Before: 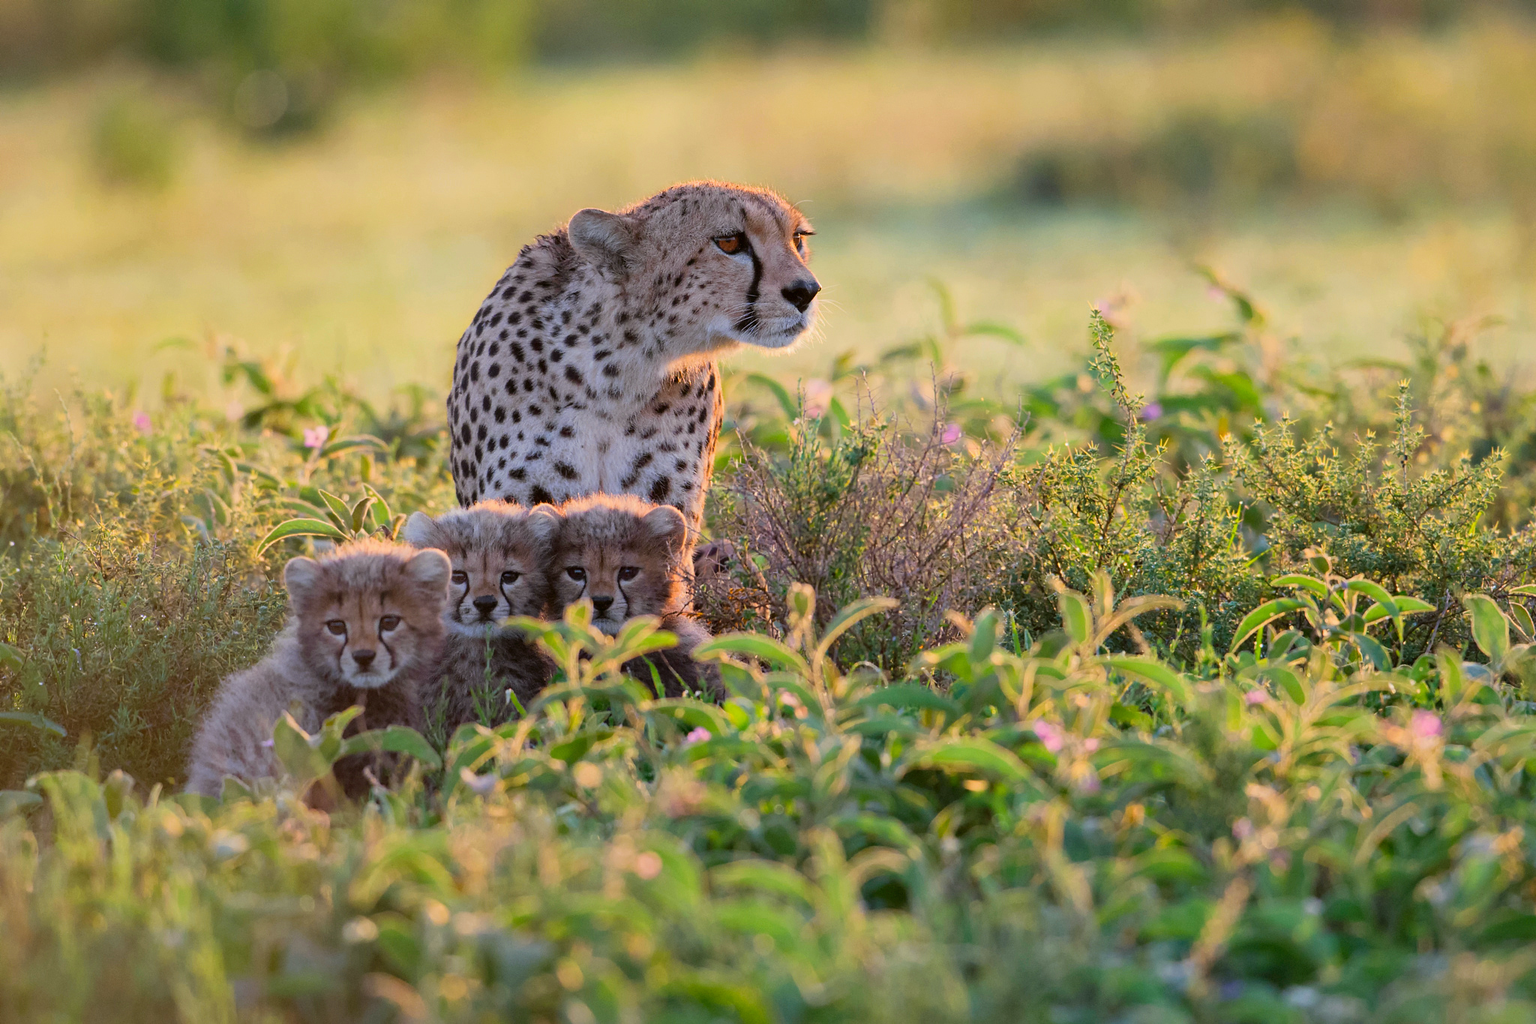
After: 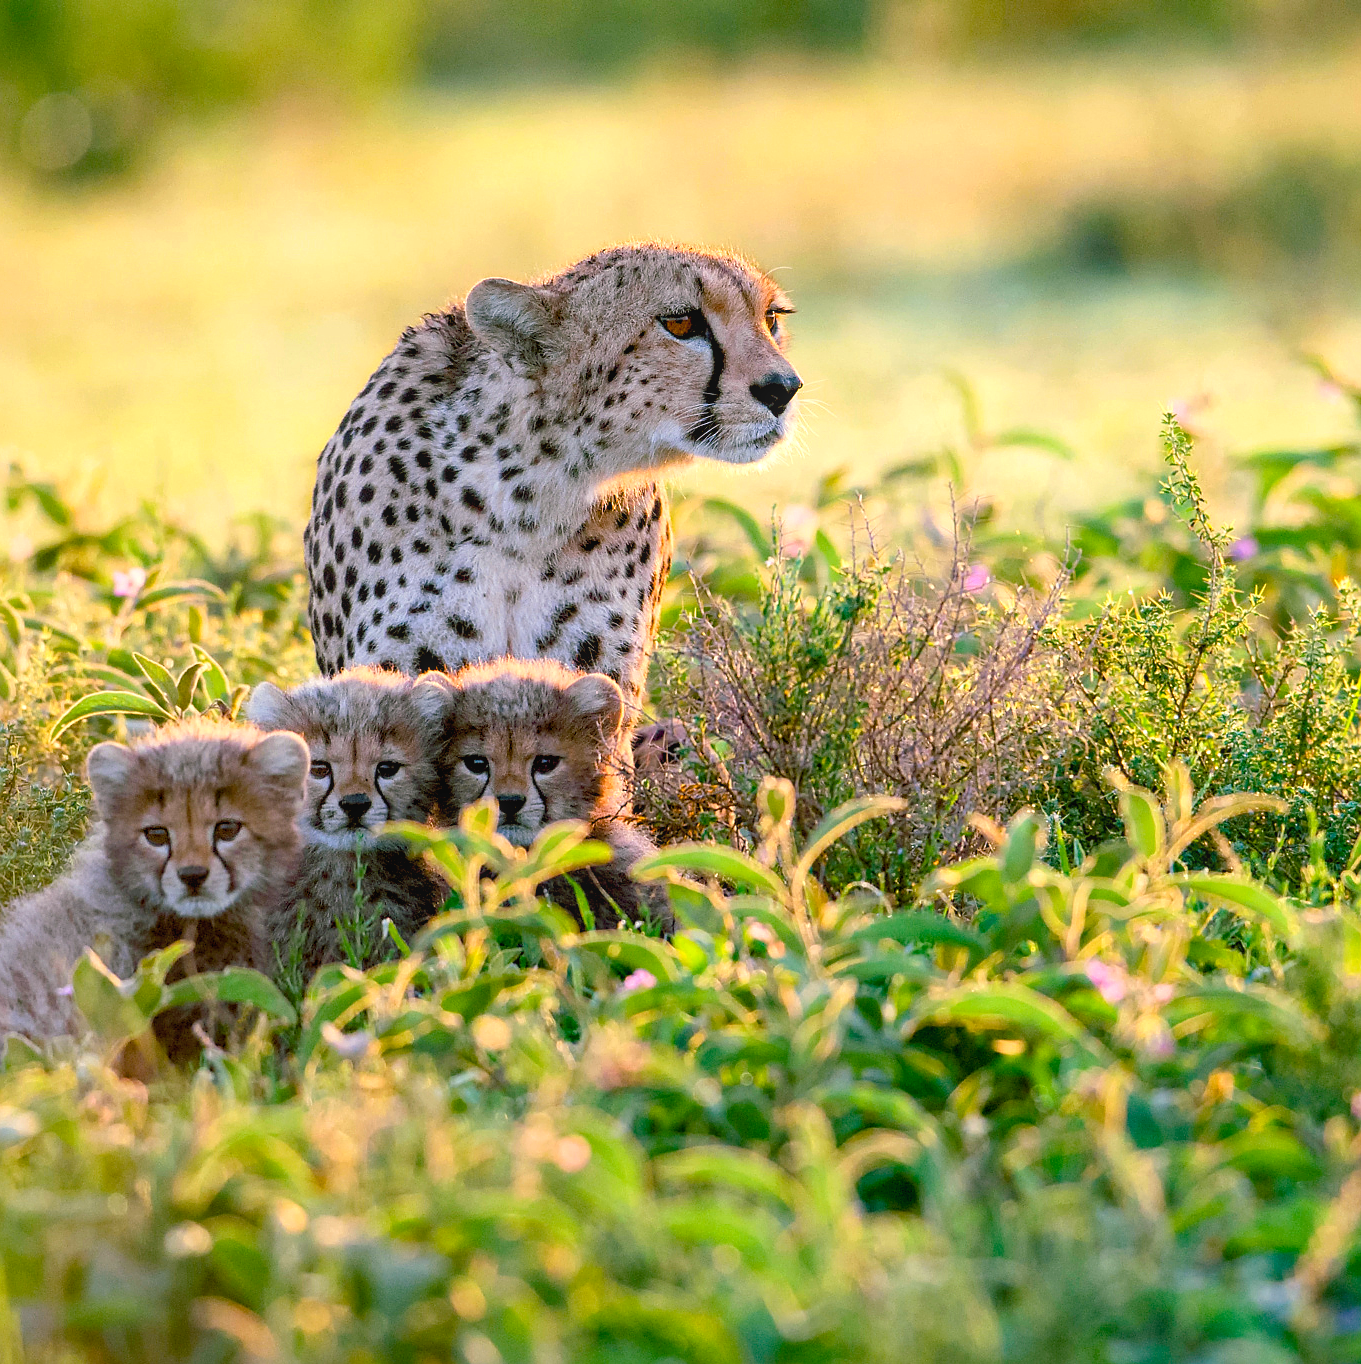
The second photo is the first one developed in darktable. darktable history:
crop and rotate: left 14.306%, right 19.197%
tone curve: curves: ch0 [(0, 0) (0.003, 0.003) (0.011, 0.011) (0.025, 0.025) (0.044, 0.044) (0.069, 0.069) (0.1, 0.099) (0.136, 0.135) (0.177, 0.176) (0.224, 0.223) (0.277, 0.275) (0.335, 0.333) (0.399, 0.396) (0.468, 0.465) (0.543, 0.546) (0.623, 0.625) (0.709, 0.711) (0.801, 0.802) (0.898, 0.898) (1, 1)], color space Lab, independent channels, preserve colors none
color balance rgb: shadows lift › chroma 11.435%, shadows lift › hue 132.45°, highlights gain › luminance 5.626%, highlights gain › chroma 1.275%, highlights gain › hue 87.68°, global offset › luminance -1.417%, linear chroma grading › global chroma 9.989%, perceptual saturation grading › global saturation 20%, perceptual saturation grading › highlights -24.891%, perceptual saturation grading › shadows 26.041%
local contrast: detail 109%
sharpen: radius 0.978, amount 0.612
contrast brightness saturation: saturation -0.047
exposure: exposure 0.563 EV, compensate highlight preservation false
